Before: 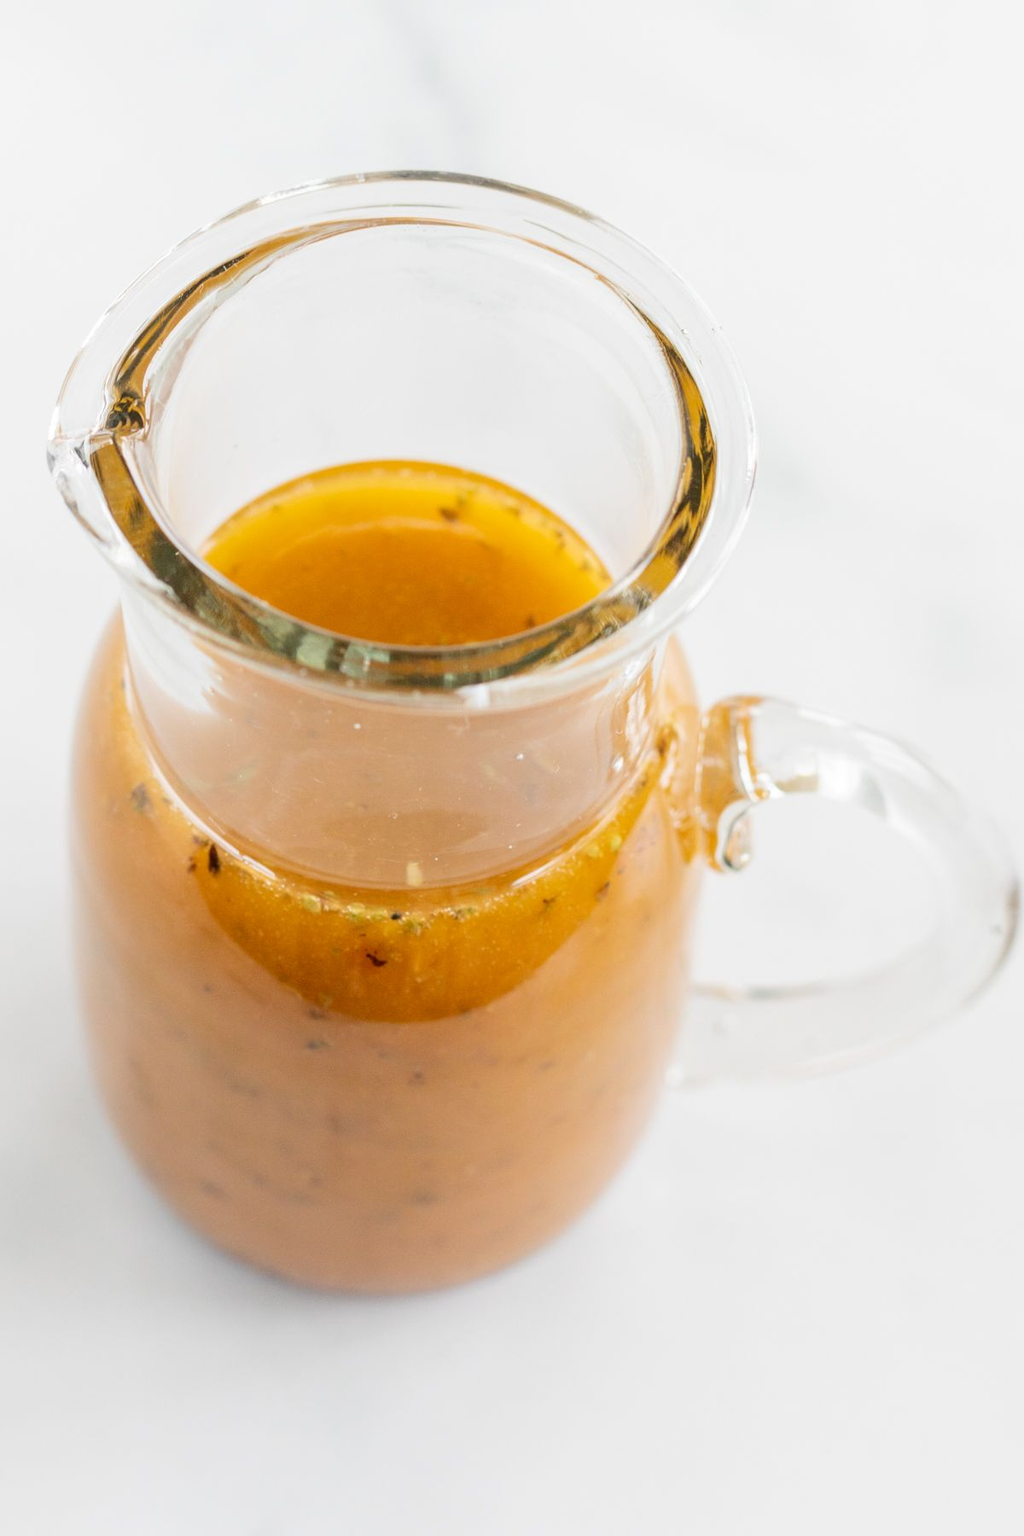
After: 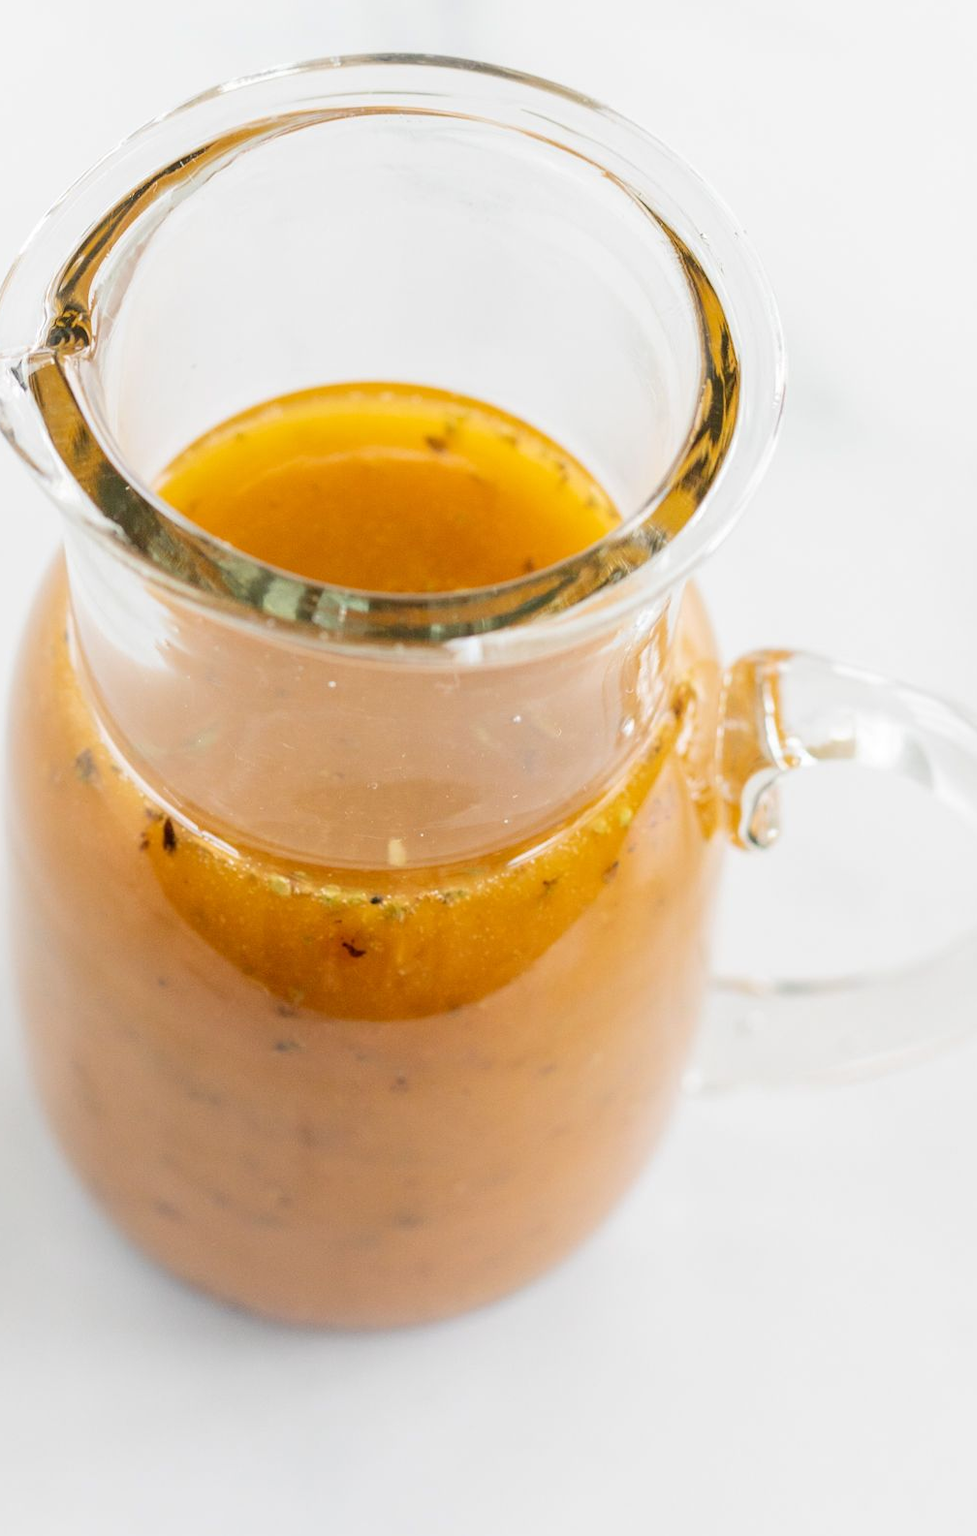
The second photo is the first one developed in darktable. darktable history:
crop: left 6.367%, top 8.092%, right 9.524%, bottom 3.846%
